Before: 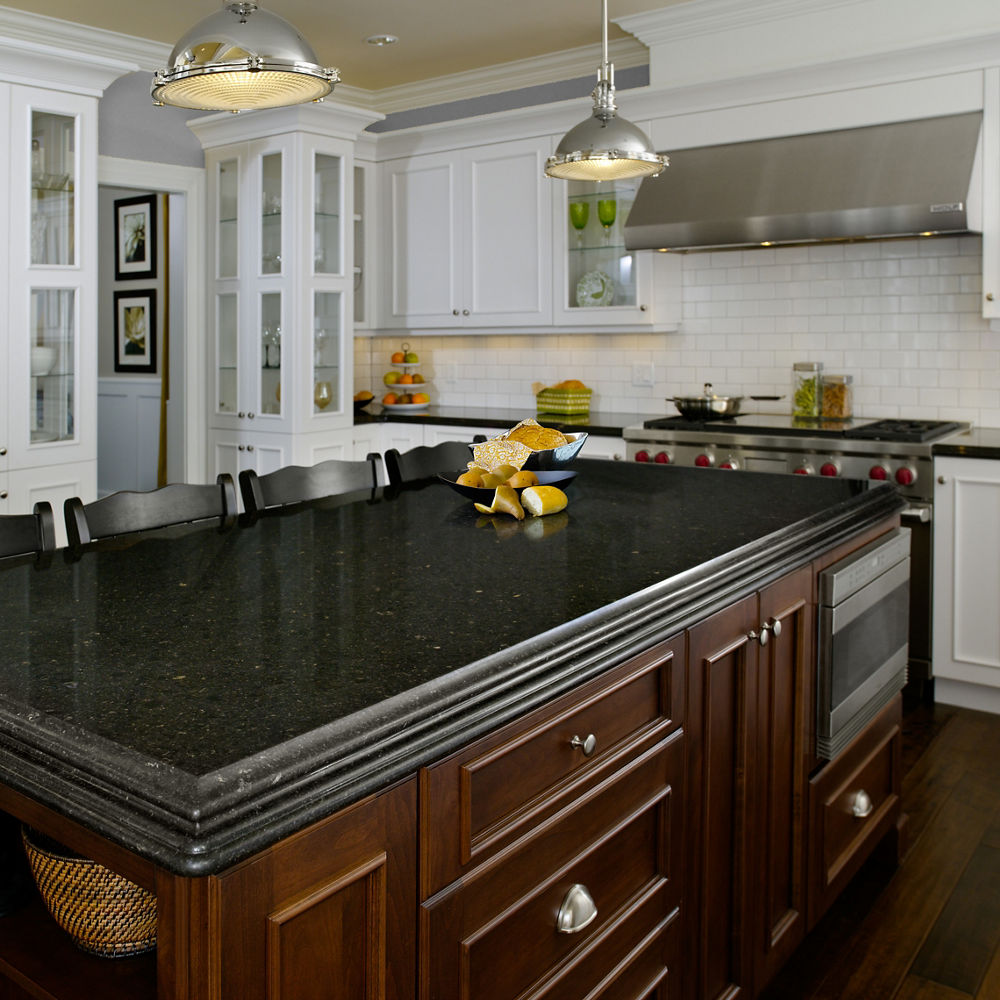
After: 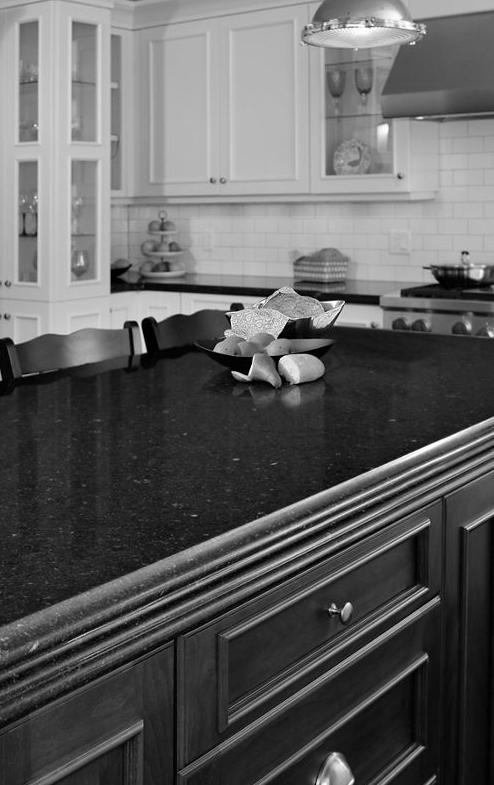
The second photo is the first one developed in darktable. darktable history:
crop and rotate: angle 0.02°, left 24.353%, top 13.219%, right 26.156%, bottom 8.224%
monochrome: on, module defaults
